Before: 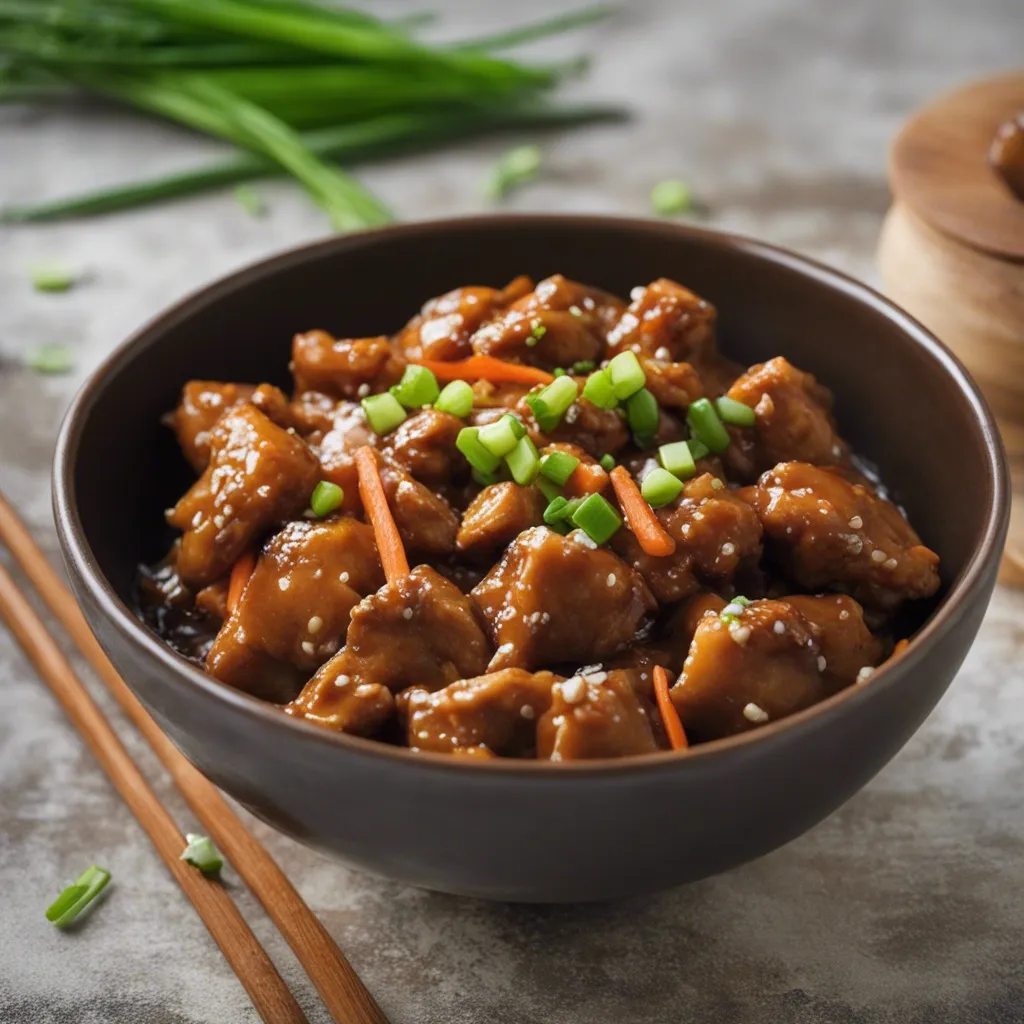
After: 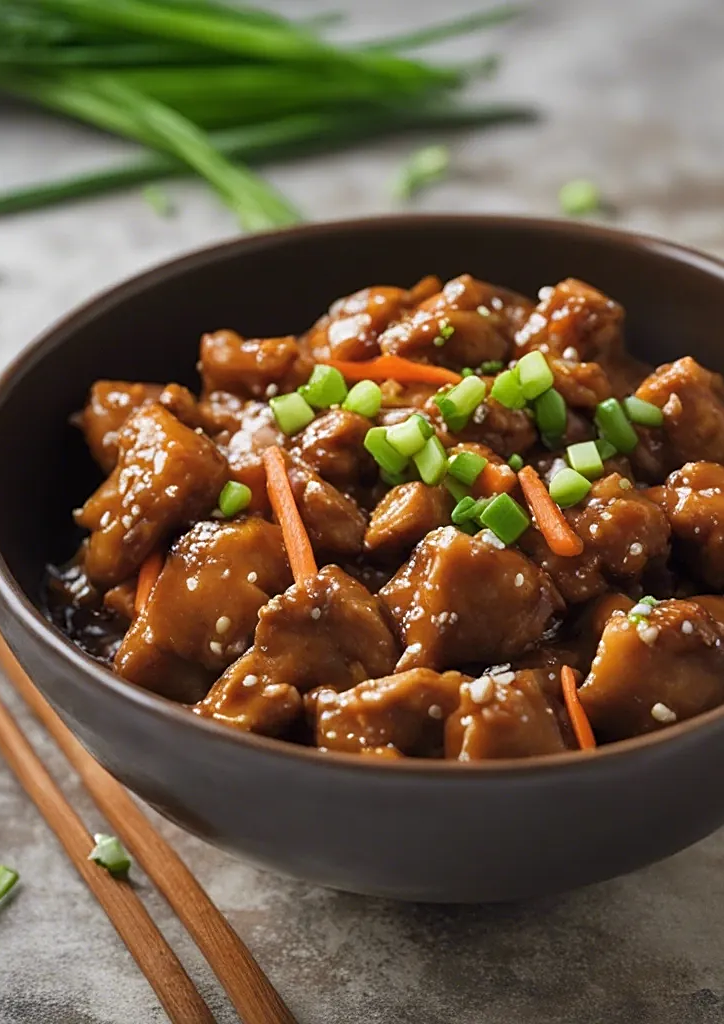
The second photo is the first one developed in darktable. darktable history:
color balance rgb: saturation formula JzAzBz (2021)
crop and rotate: left 9.061%, right 20.142%
sharpen: on, module defaults
